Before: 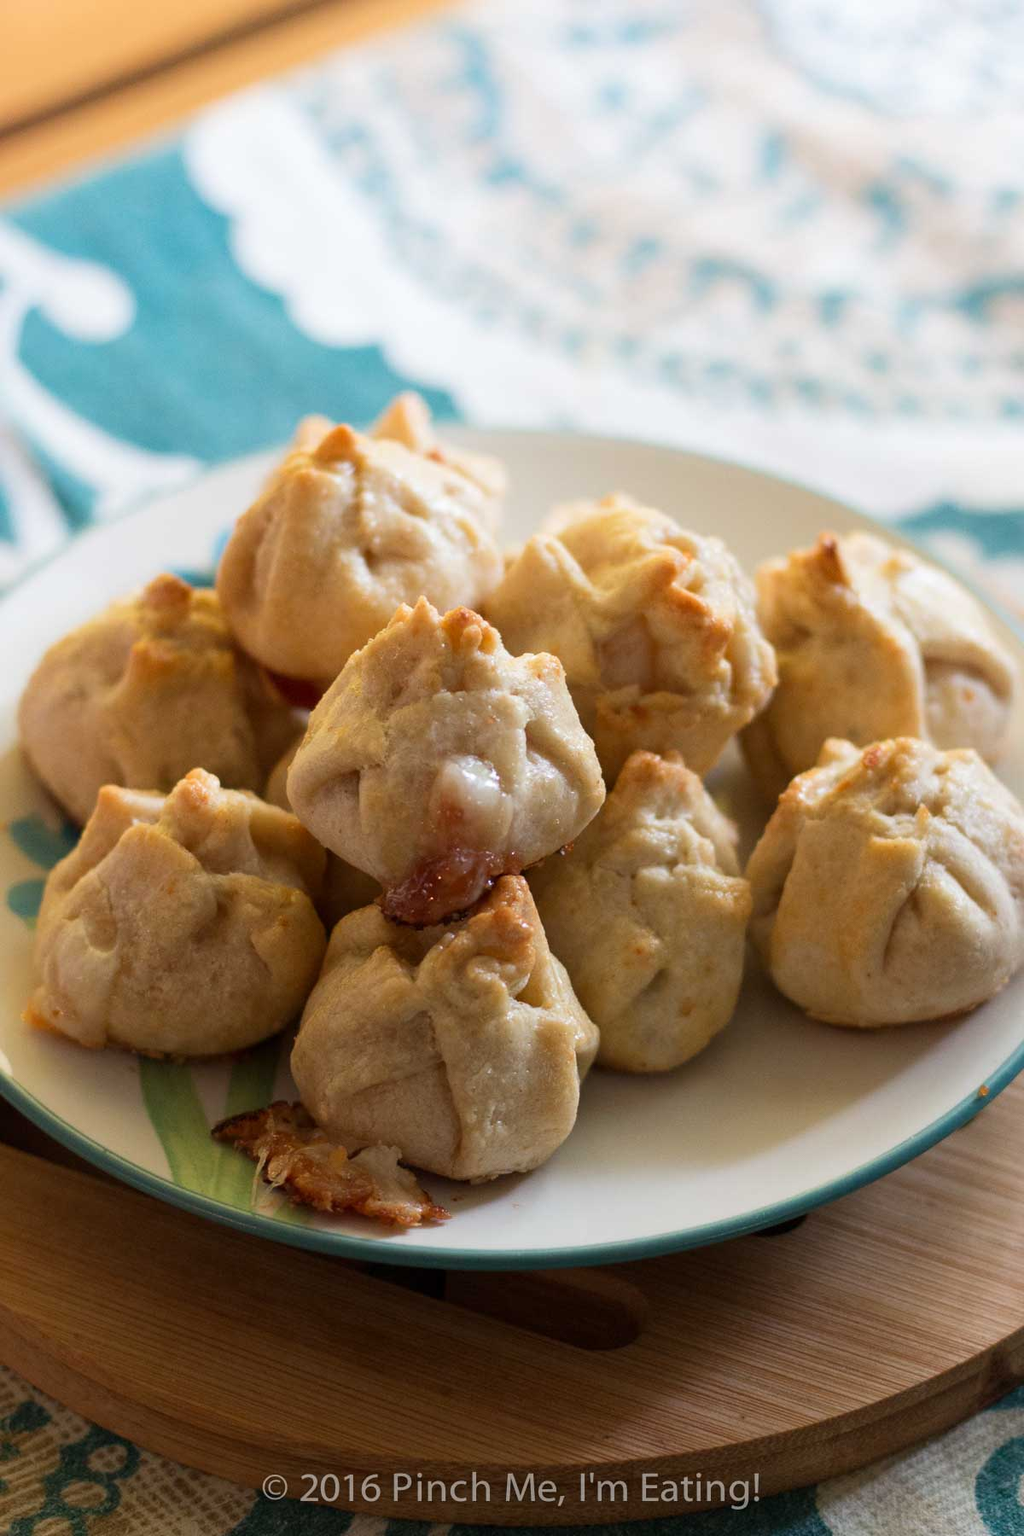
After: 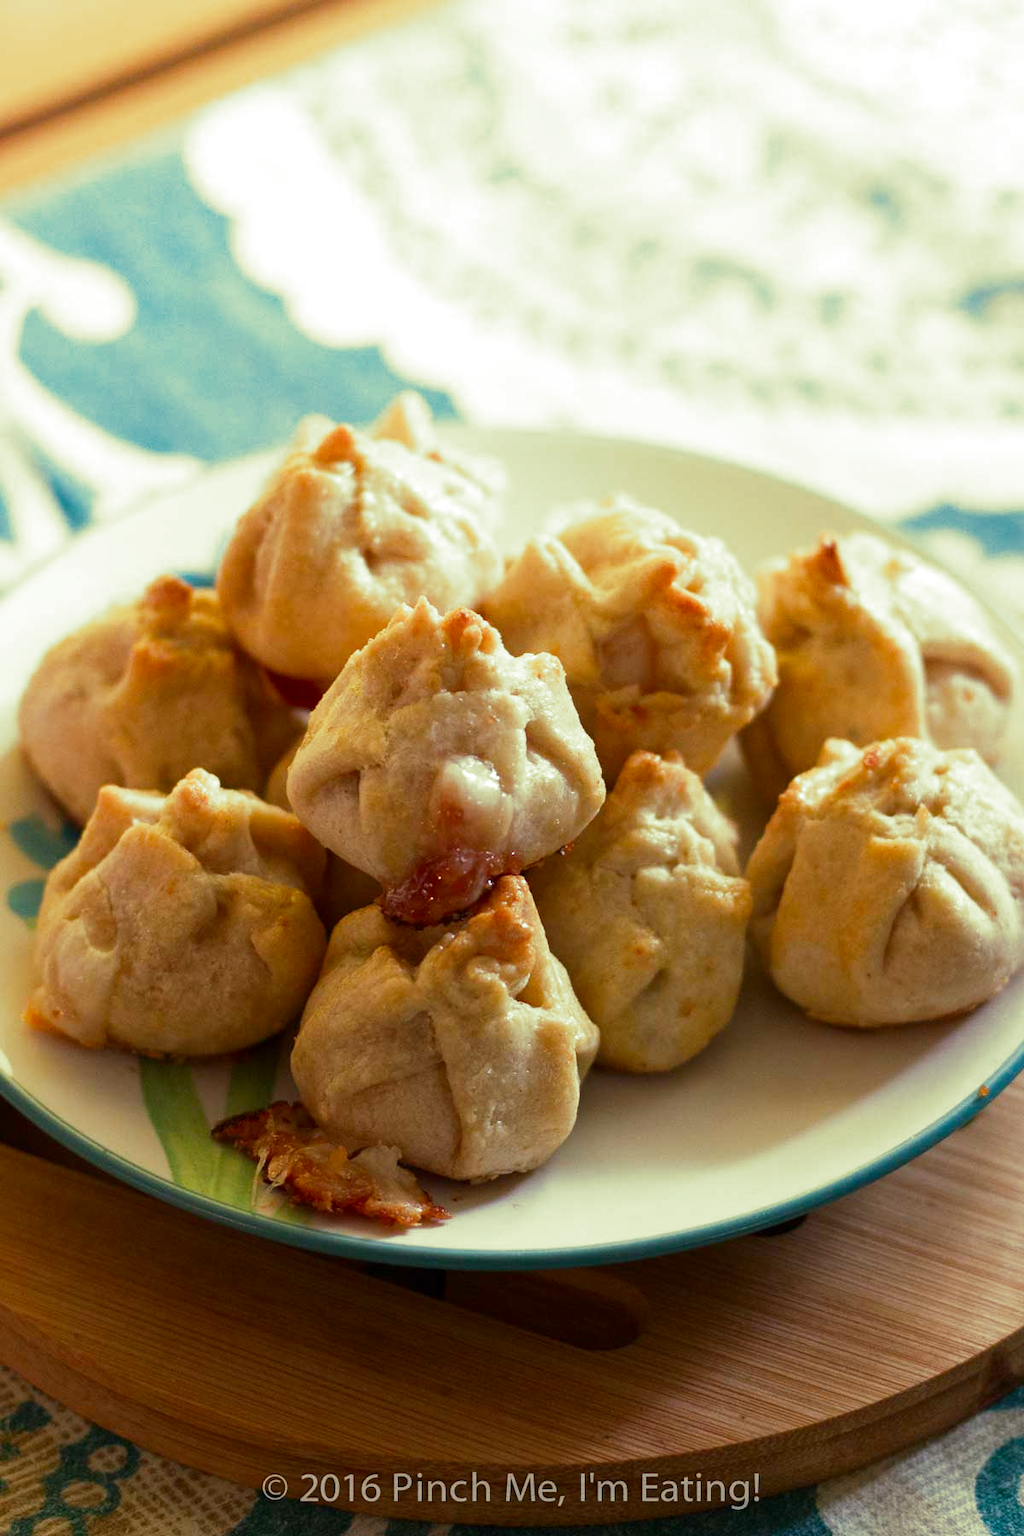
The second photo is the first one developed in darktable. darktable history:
split-toning: shadows › hue 290.82°, shadows › saturation 0.34, highlights › saturation 0.38, balance 0, compress 50%
contrast brightness saturation: contrast 0.09, saturation 0.28
exposure: exposure 0.128 EV, compensate highlight preservation false
